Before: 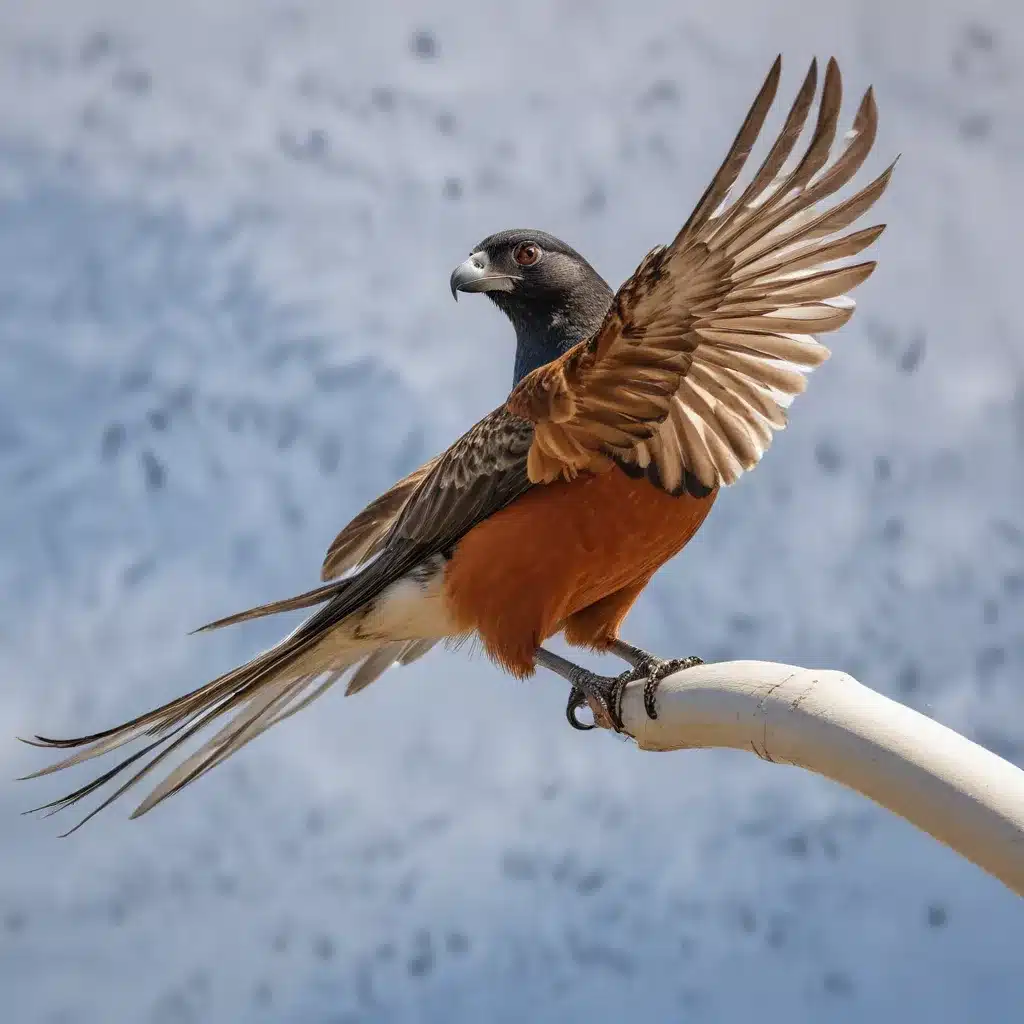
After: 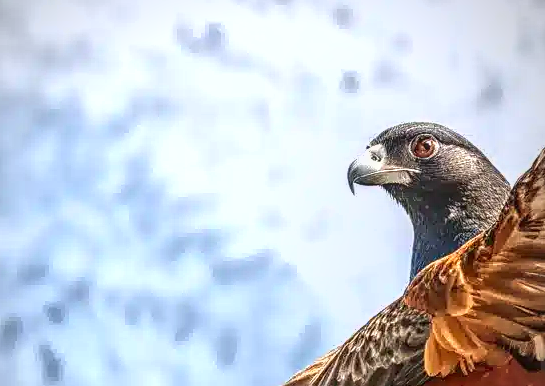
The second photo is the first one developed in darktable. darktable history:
crop: left 10.072%, top 10.482%, right 36.637%, bottom 51.77%
exposure: black level correction 0, exposure 1.103 EV, compensate highlight preservation false
local contrast: highlights 4%, shadows 3%, detail 133%
sharpen: on, module defaults
shadows and highlights: shadows 25.16, highlights -25.11, highlights color adjustment 55.51%
contrast brightness saturation: contrast 0.132, brightness -0.063, saturation 0.158
vignetting: fall-off radius 61%, center (-0.029, 0.244)
